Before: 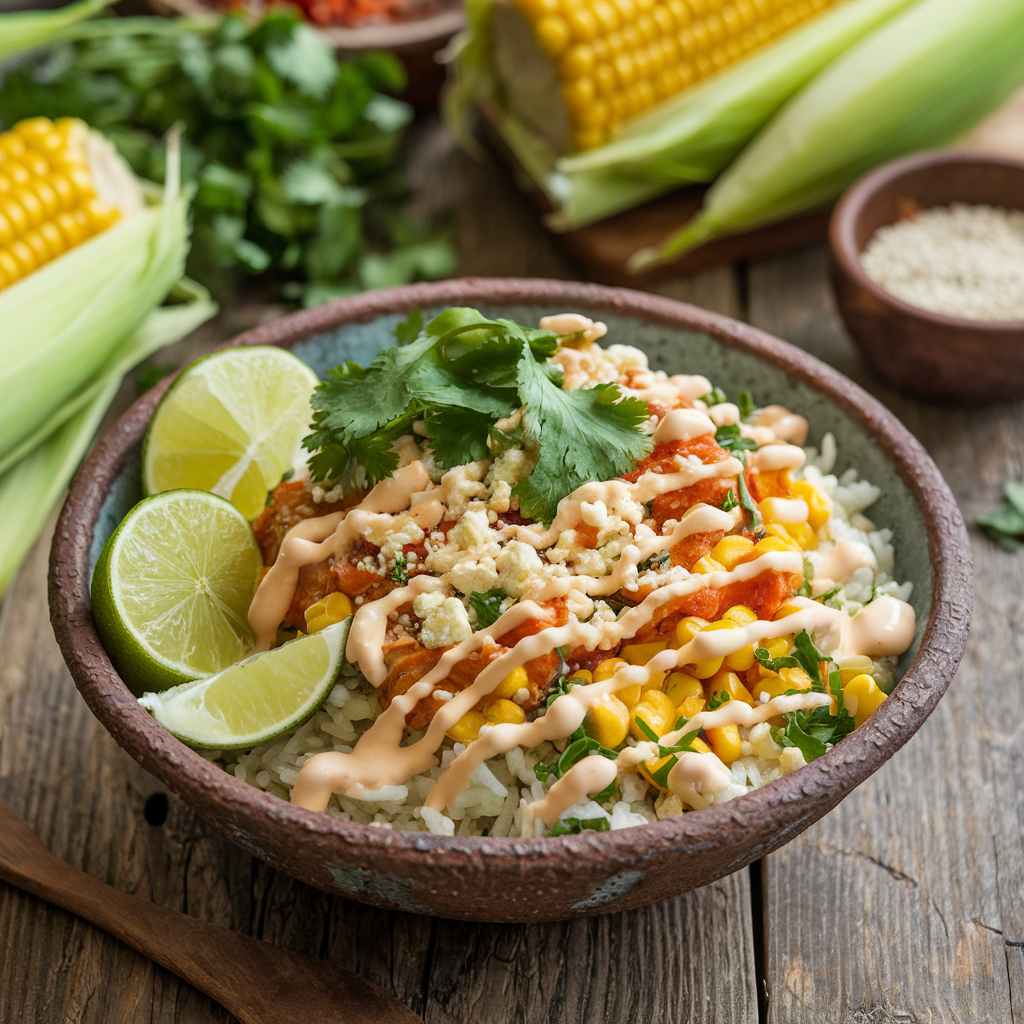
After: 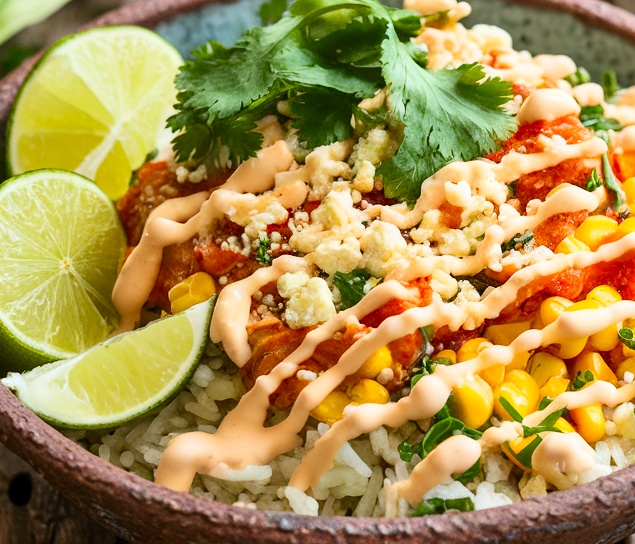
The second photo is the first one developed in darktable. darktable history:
crop: left 13.312%, top 31.28%, right 24.627%, bottom 15.582%
contrast brightness saturation: contrast 0.23, brightness 0.1, saturation 0.29
